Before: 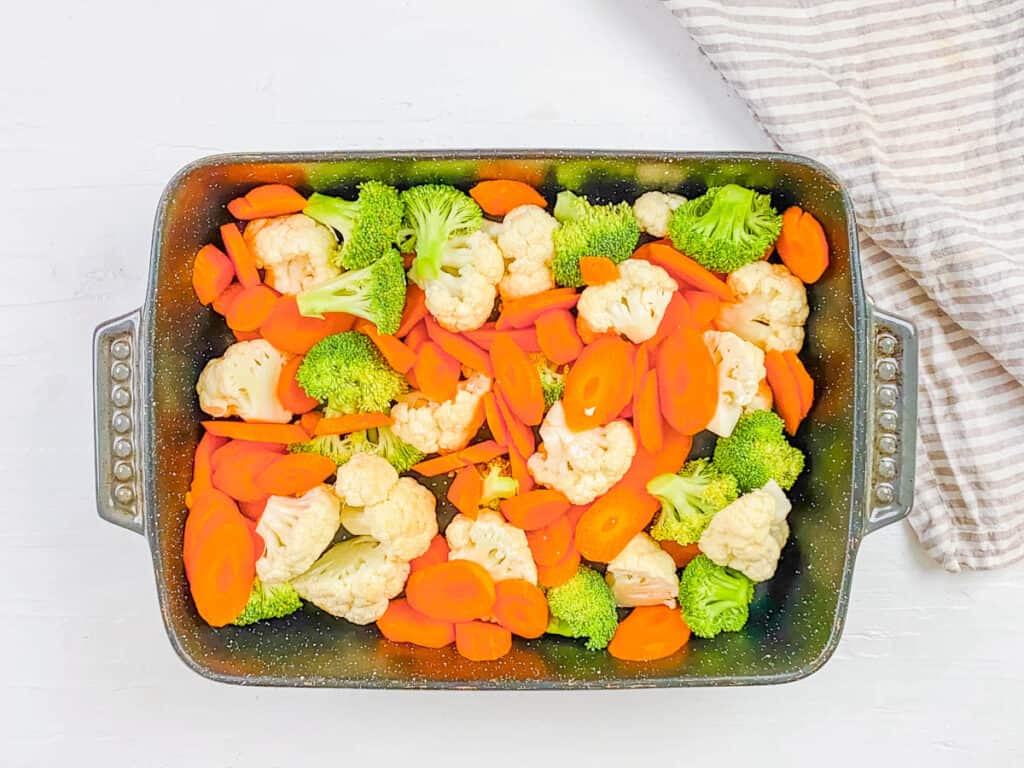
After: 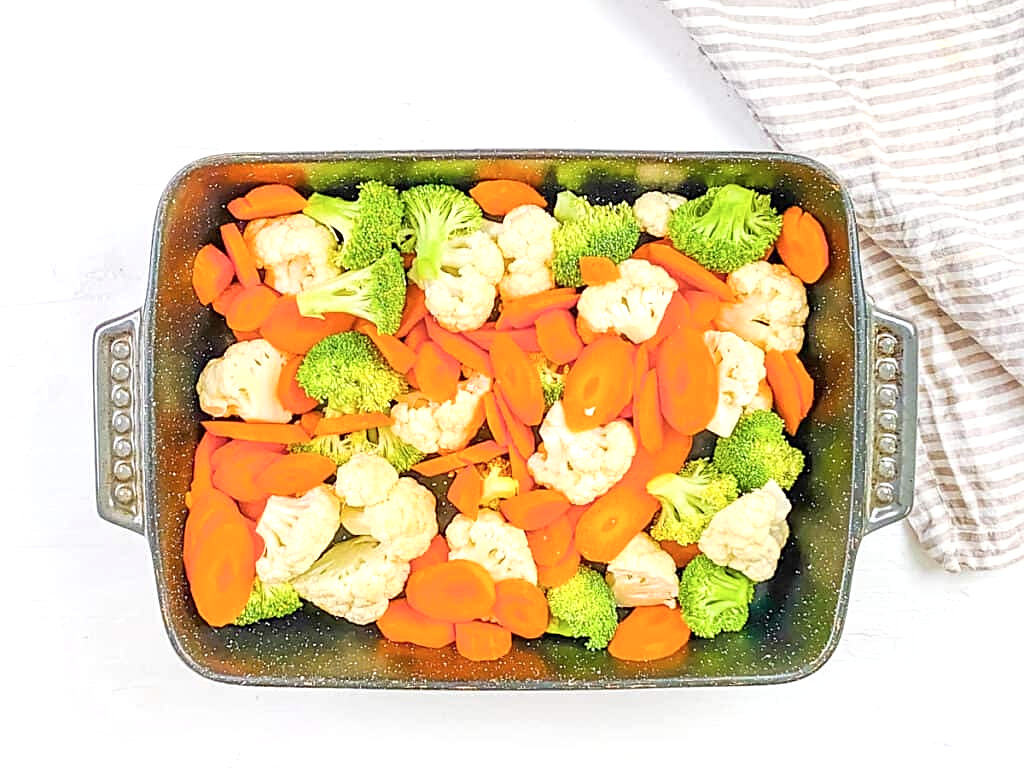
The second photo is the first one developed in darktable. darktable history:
shadows and highlights: radius 110.86, shadows 51.09, white point adjustment 9.16, highlights -4.17, highlights color adjustment 32.2%, soften with gaussian
sharpen: on, module defaults
